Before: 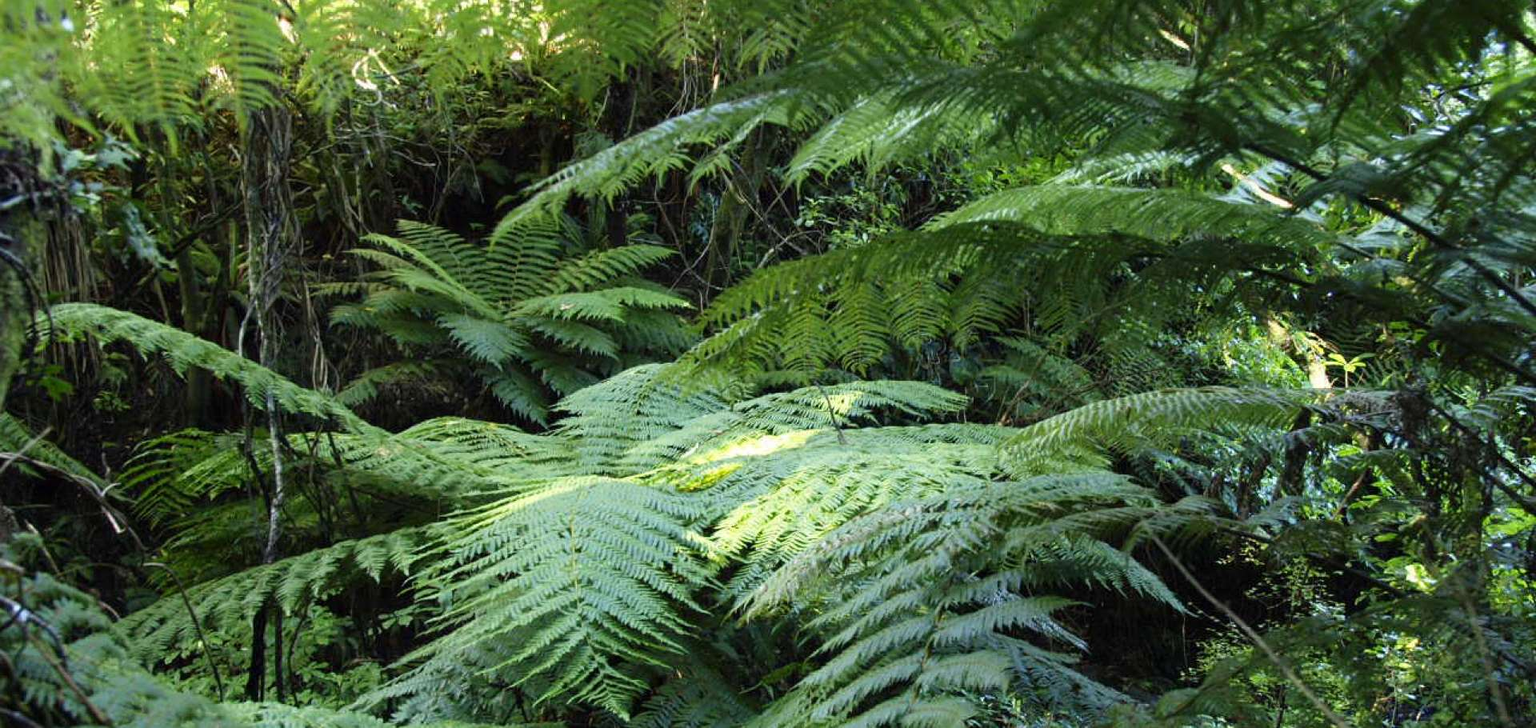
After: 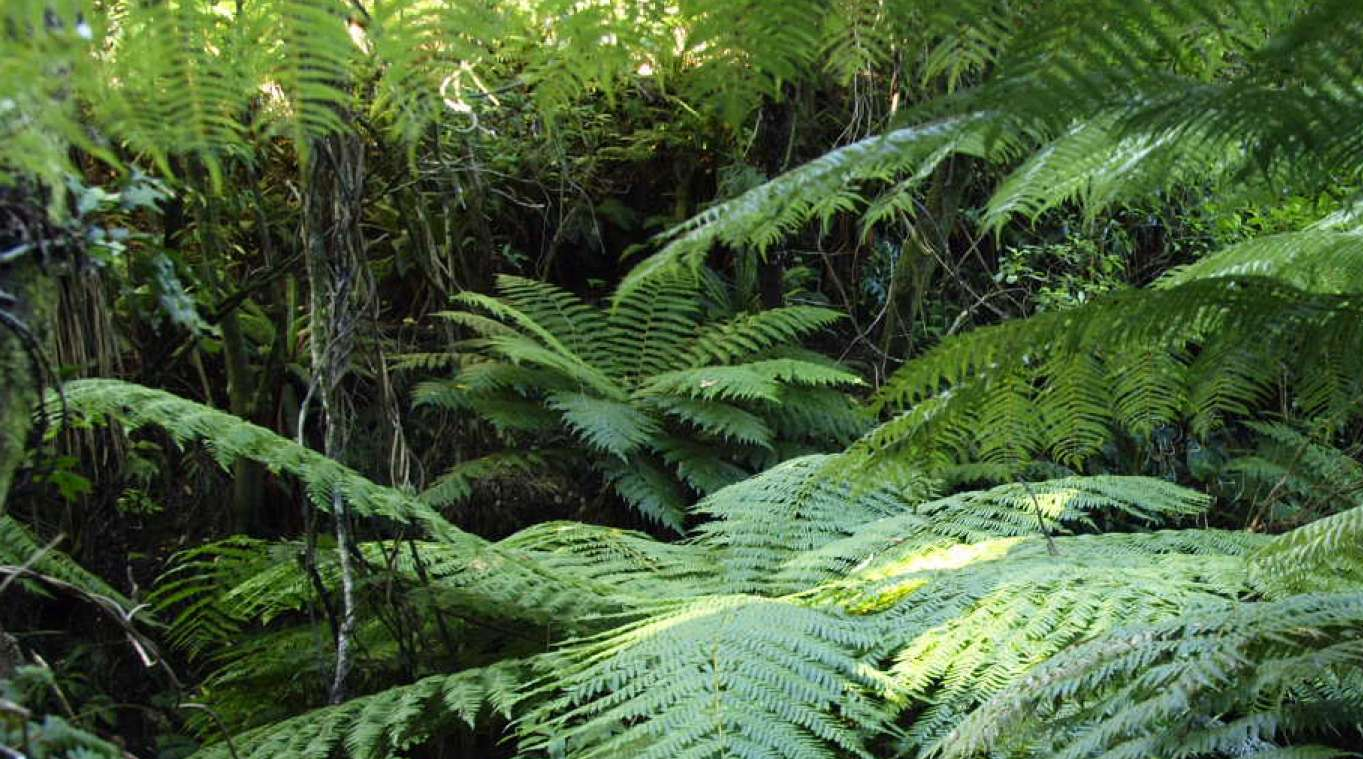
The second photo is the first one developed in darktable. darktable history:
crop: right 28.979%, bottom 16.507%
